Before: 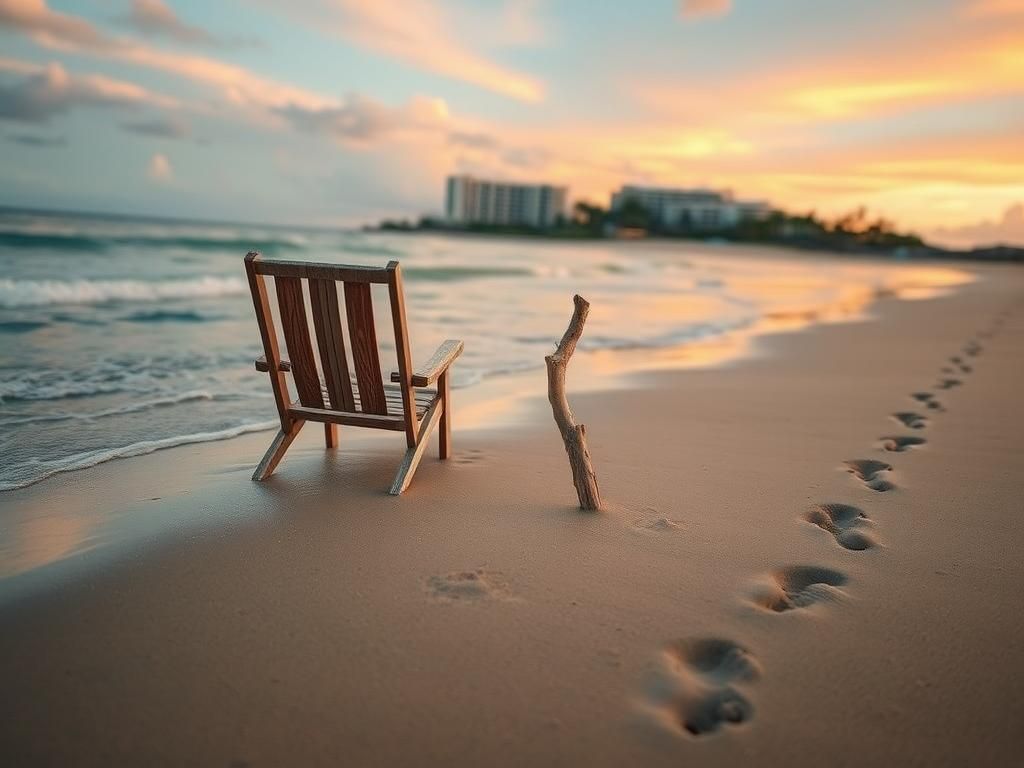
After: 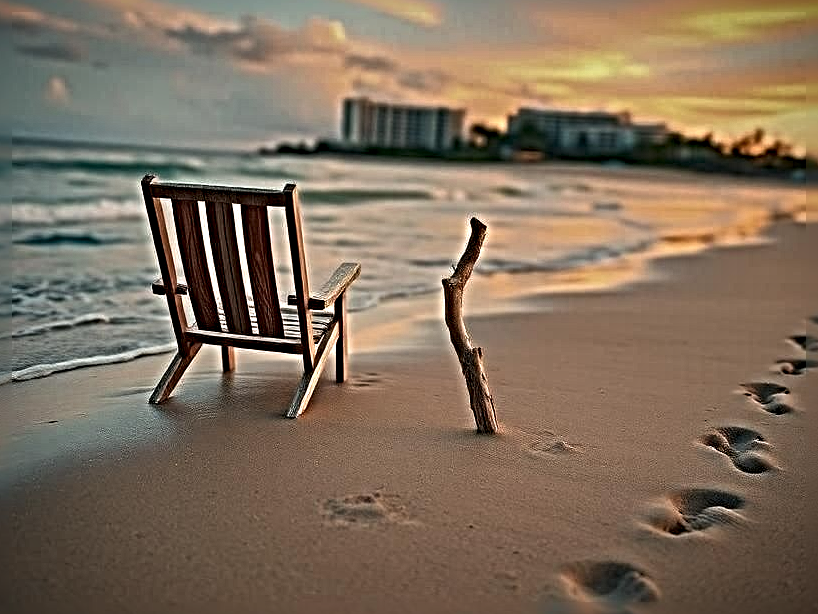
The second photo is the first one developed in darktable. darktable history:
vignetting: fall-off start 89.06%, fall-off radius 44.1%, saturation 0.001, width/height ratio 1.169, unbound false
sharpen: radius 6.286, amount 1.815, threshold 0.072
shadows and highlights: shadows 81.05, white point adjustment -9.1, highlights -61.28, highlights color adjustment 46.37%, soften with gaussian
crop and rotate: left 10.112%, top 10.068%, right 9.972%, bottom 9.879%
